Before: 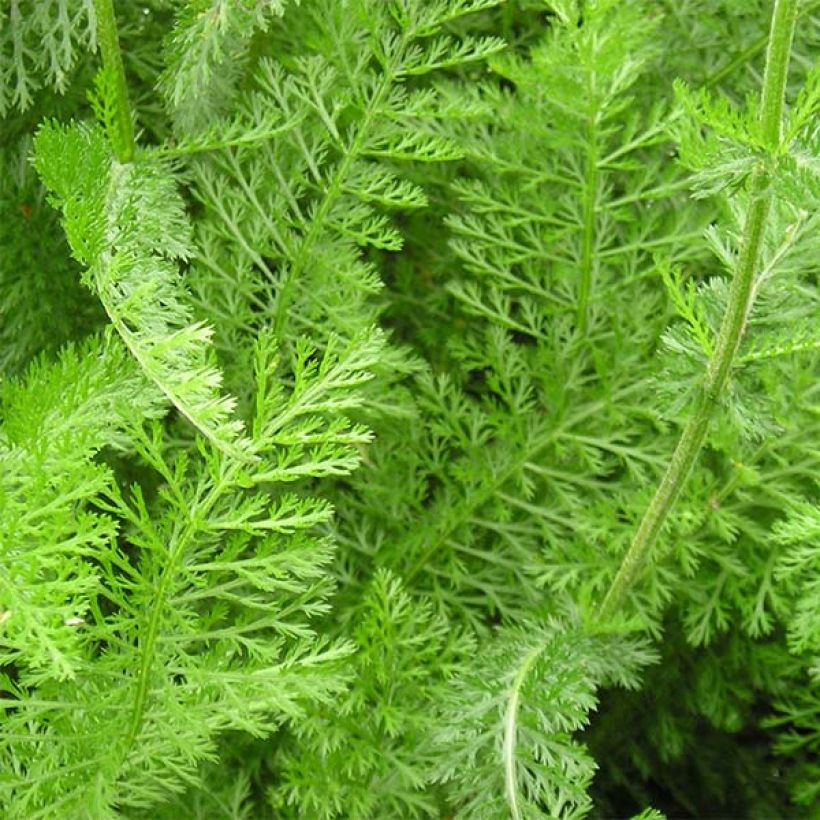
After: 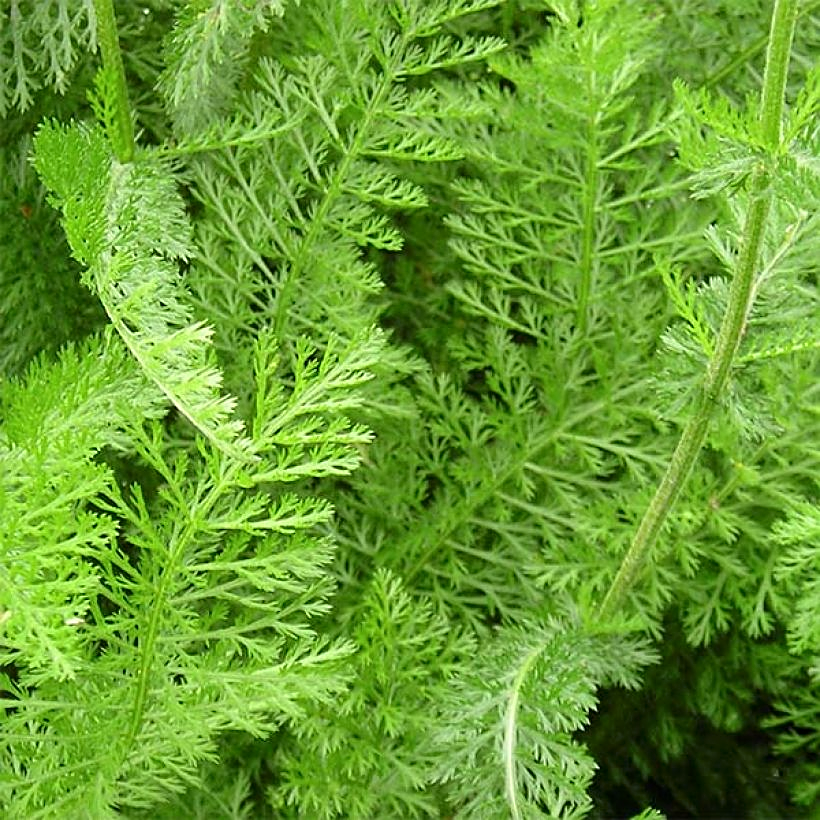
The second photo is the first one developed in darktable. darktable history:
sharpen: on, module defaults
tone curve: curves: ch0 [(0, 0) (0.08, 0.056) (0.4, 0.4) (0.6, 0.612) (0.92, 0.924) (1, 1)], color space Lab, independent channels, preserve colors none
exposure: compensate highlight preservation false
